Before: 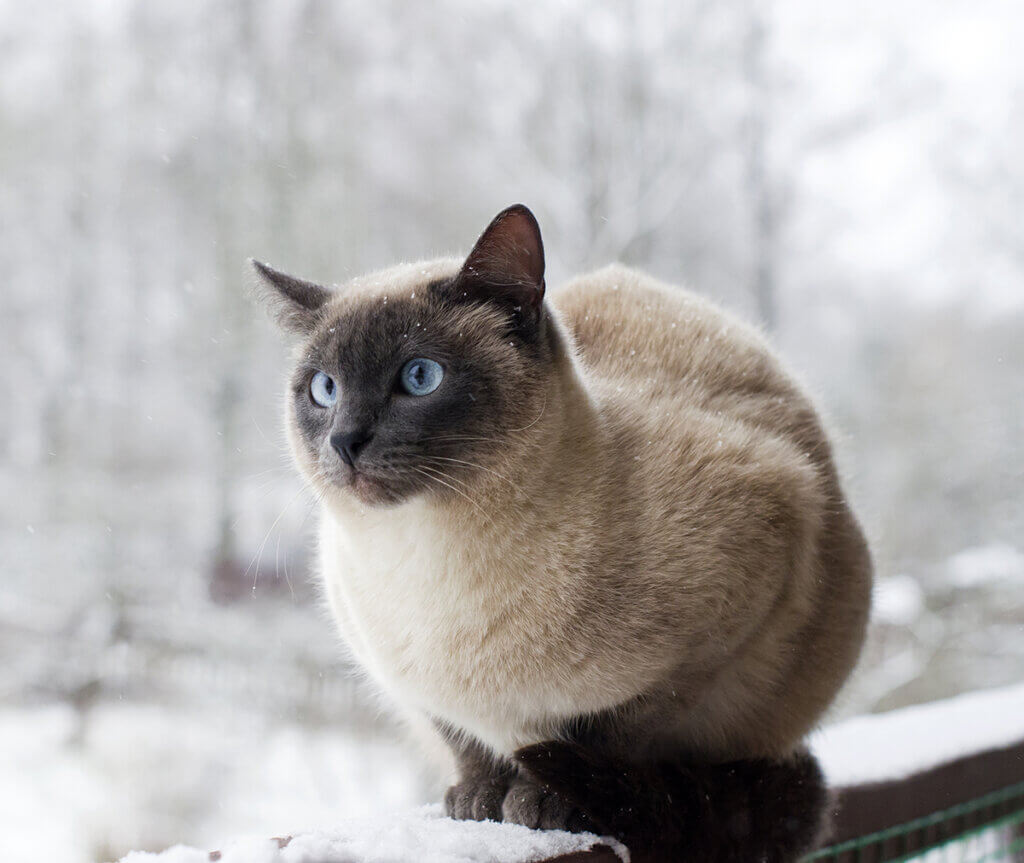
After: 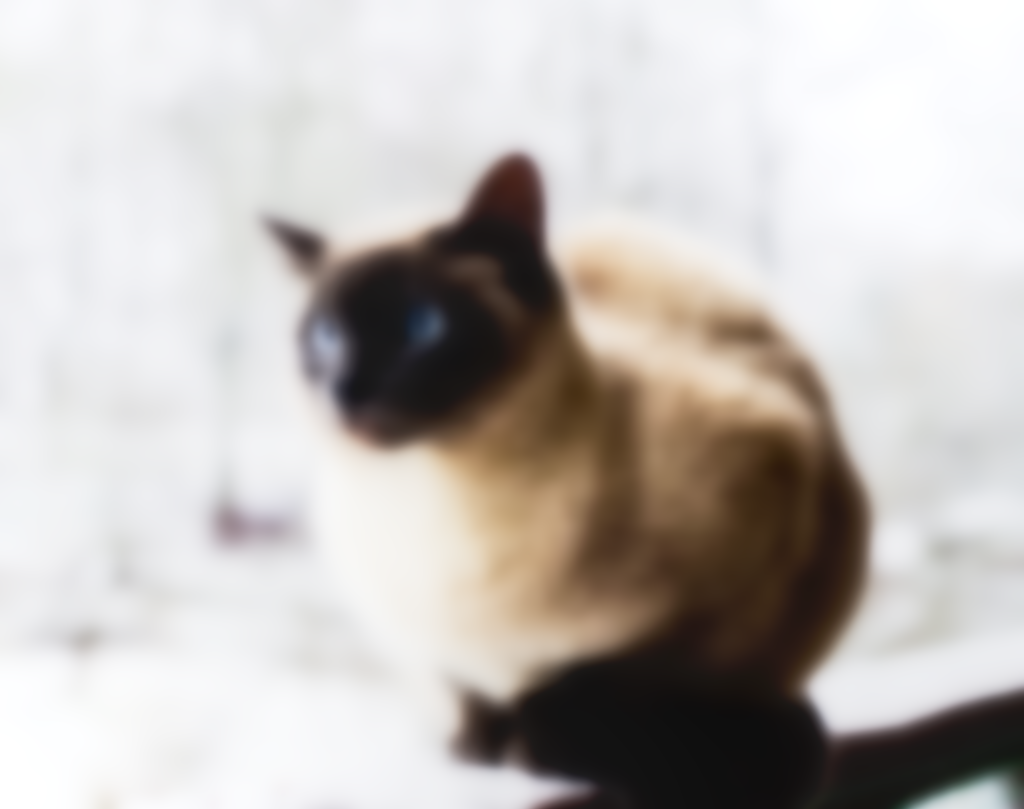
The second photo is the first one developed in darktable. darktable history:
contrast brightness saturation: contrast 0.28
color balance rgb: perceptual saturation grading › global saturation 20%, global vibrance 20%
exposure: black level correction 0, compensate exposure bias true, compensate highlight preservation false
tone curve: curves: ch0 [(0, 0) (0.003, 0.008) (0.011, 0.008) (0.025, 0.011) (0.044, 0.017) (0.069, 0.026) (0.1, 0.039) (0.136, 0.054) (0.177, 0.093) (0.224, 0.15) (0.277, 0.21) (0.335, 0.285) (0.399, 0.366) (0.468, 0.462) (0.543, 0.564) (0.623, 0.679) (0.709, 0.79) (0.801, 0.883) (0.898, 0.95) (1, 1)], preserve colors none
crop and rotate: top 6.25%
sharpen: radius 2.584, amount 0.688
lowpass: on, module defaults
local contrast: on, module defaults
